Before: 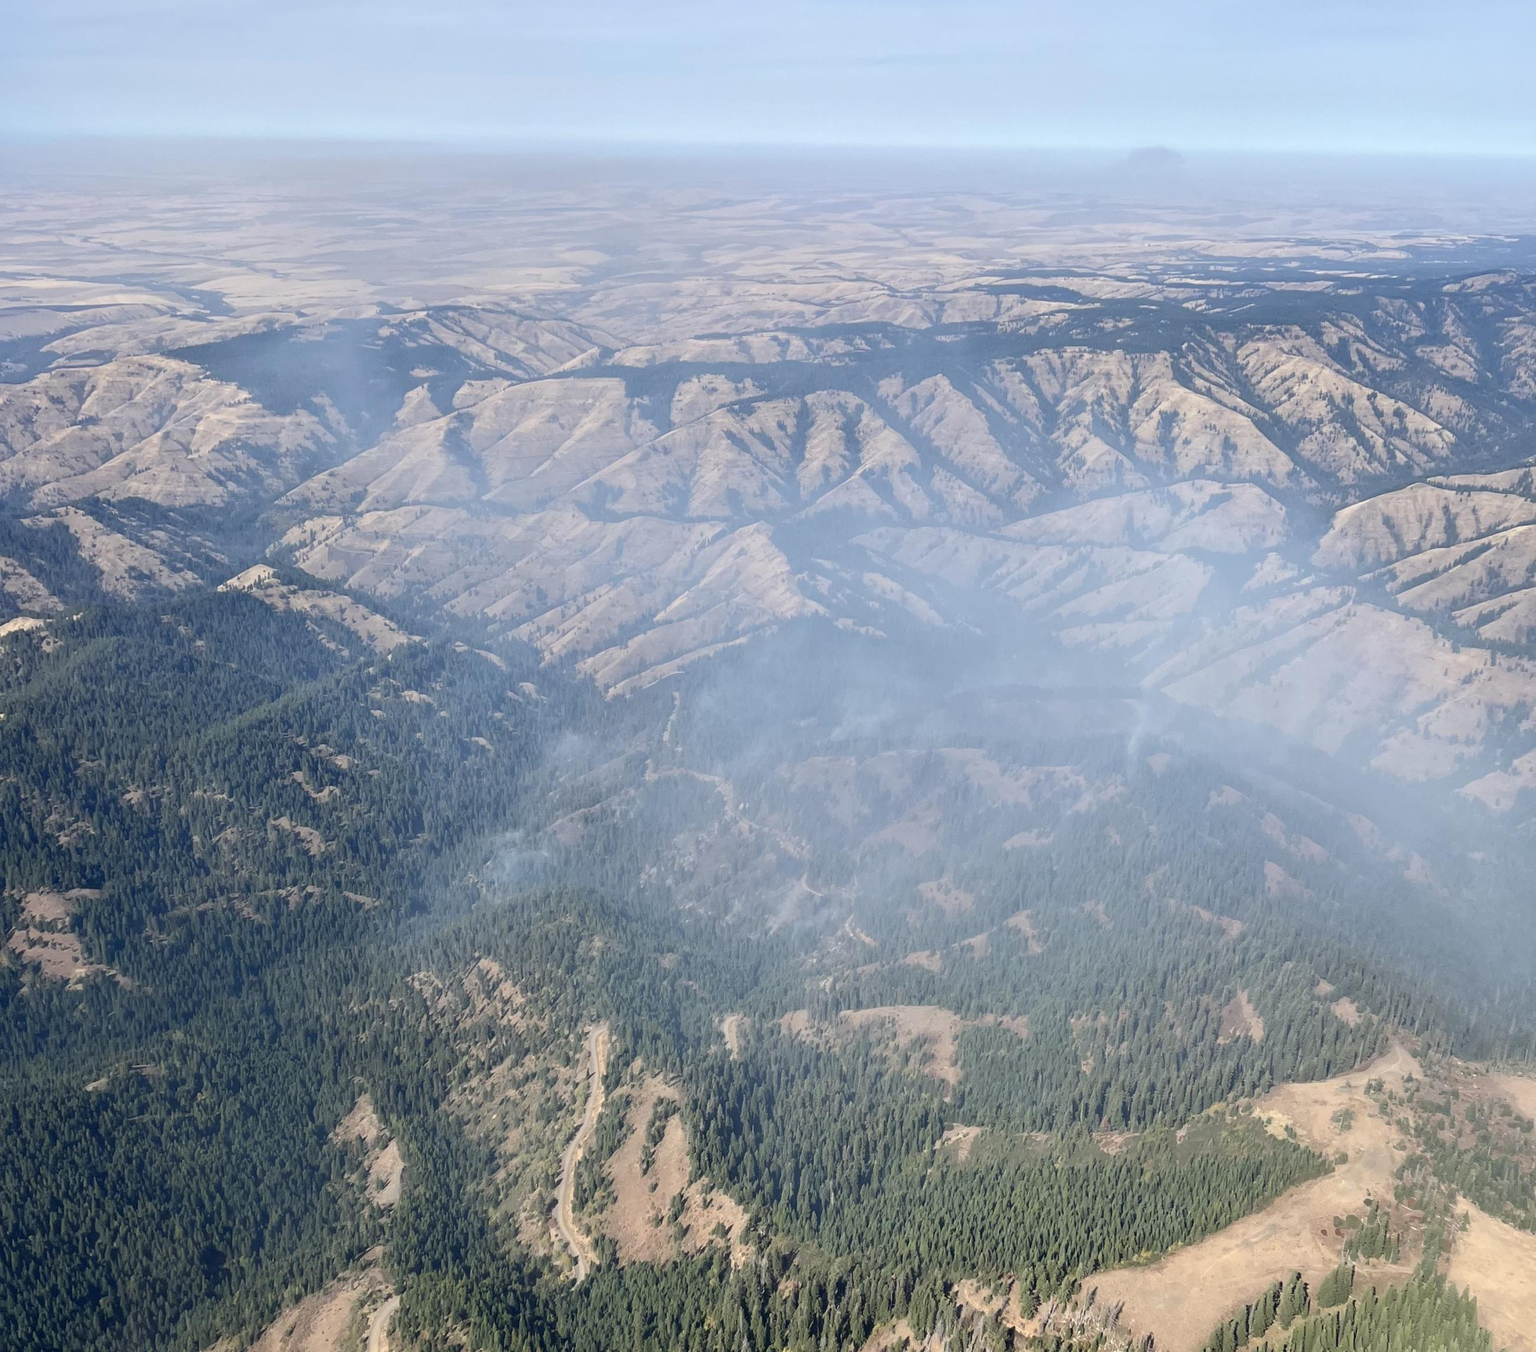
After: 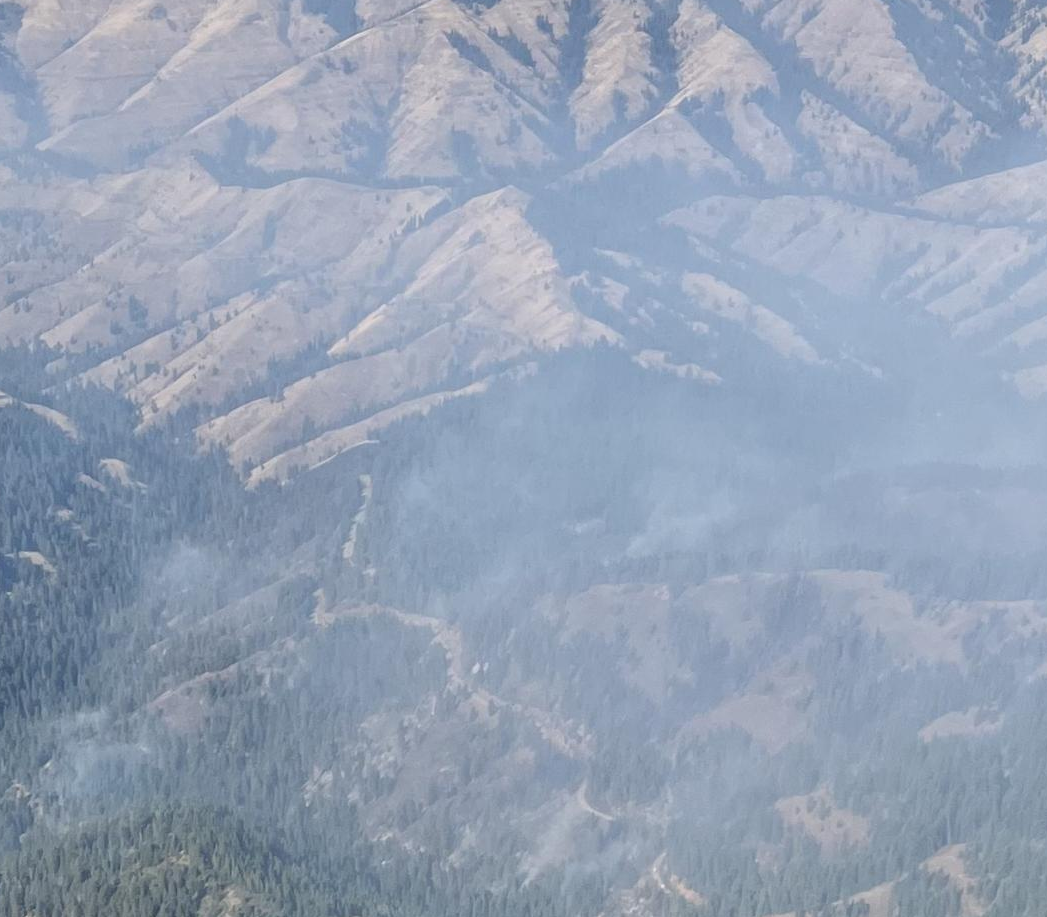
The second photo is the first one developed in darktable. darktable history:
crop: left 29.987%, top 30.42%, right 29.743%, bottom 29.48%
